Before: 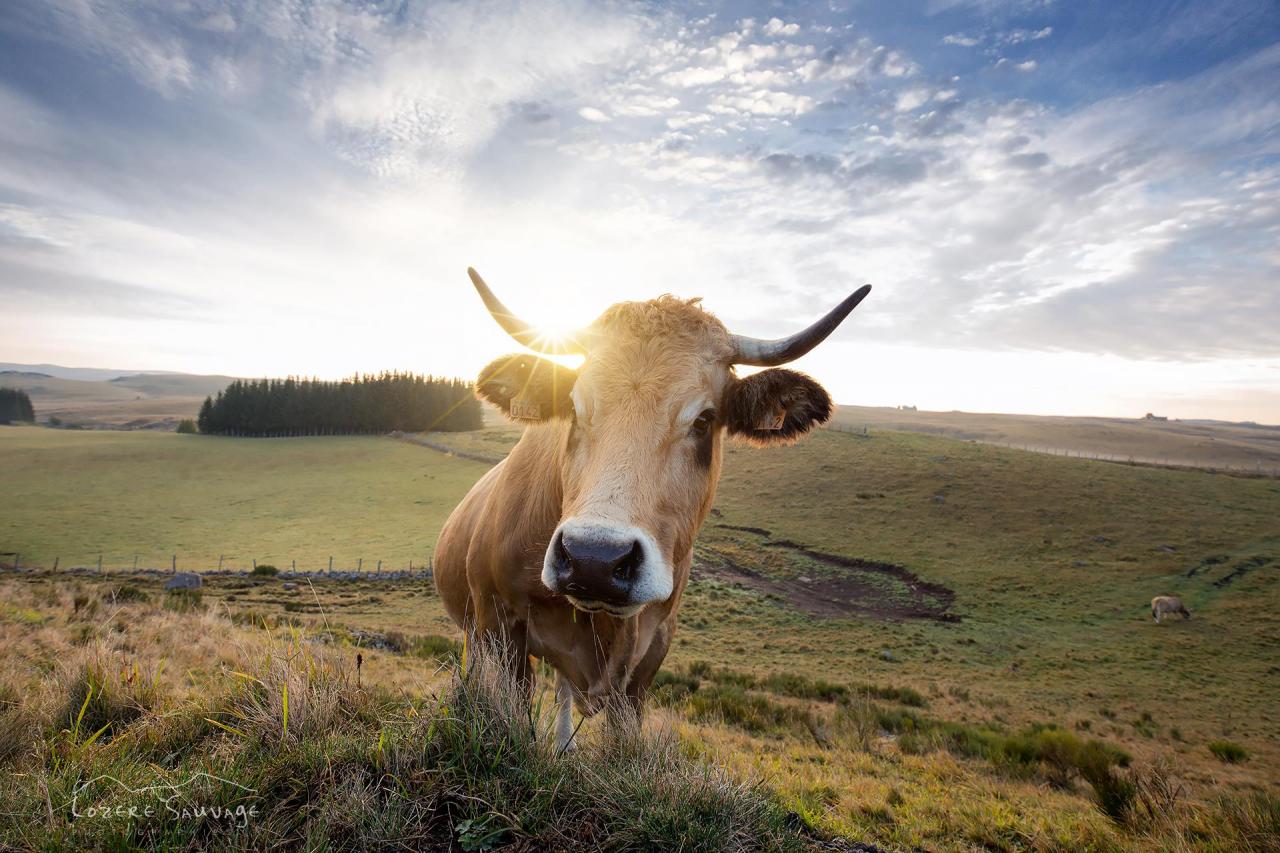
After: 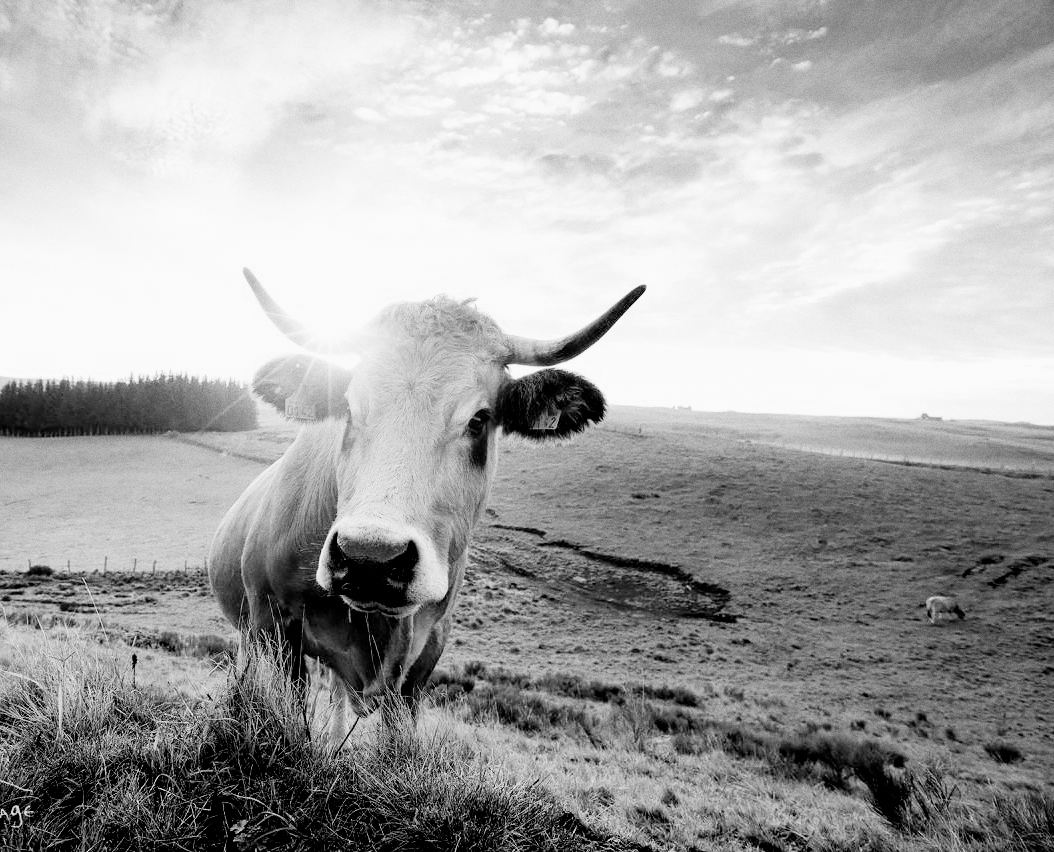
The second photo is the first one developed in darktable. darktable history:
filmic rgb: black relative exposure -5 EV, hardness 2.88, contrast 1.3
exposure: black level correction 0.01, exposure 1 EV, compensate highlight preservation false
grain: coarseness 0.47 ISO
monochrome: a 16.01, b -2.65, highlights 0.52
crop: left 17.582%, bottom 0.031%
